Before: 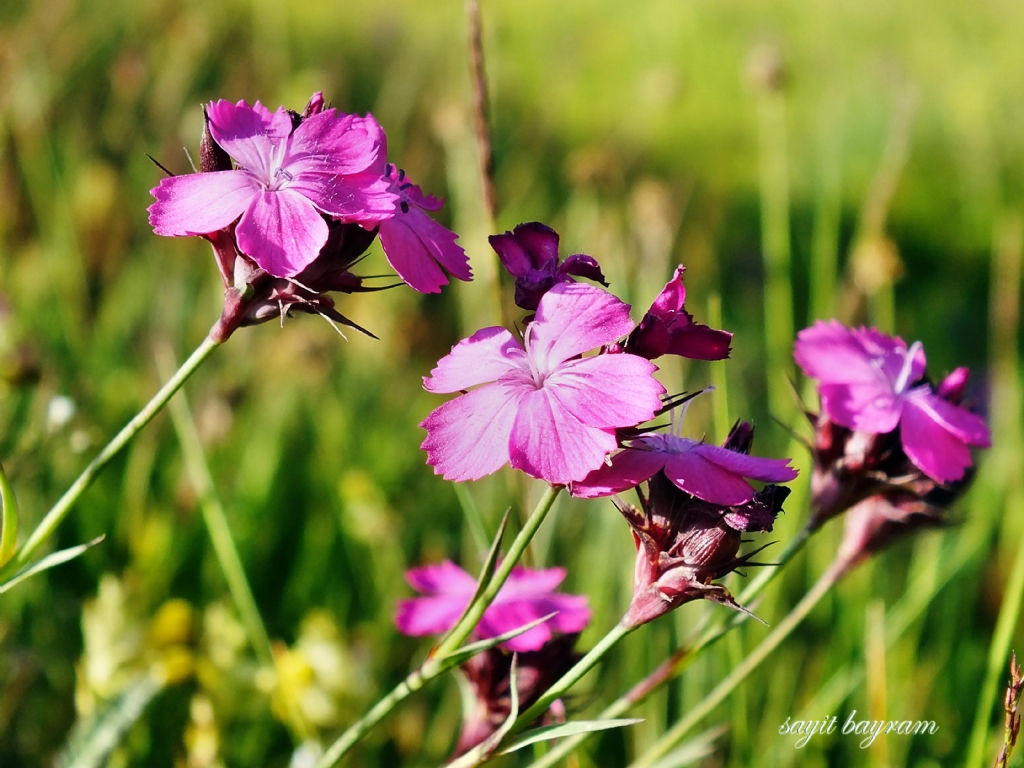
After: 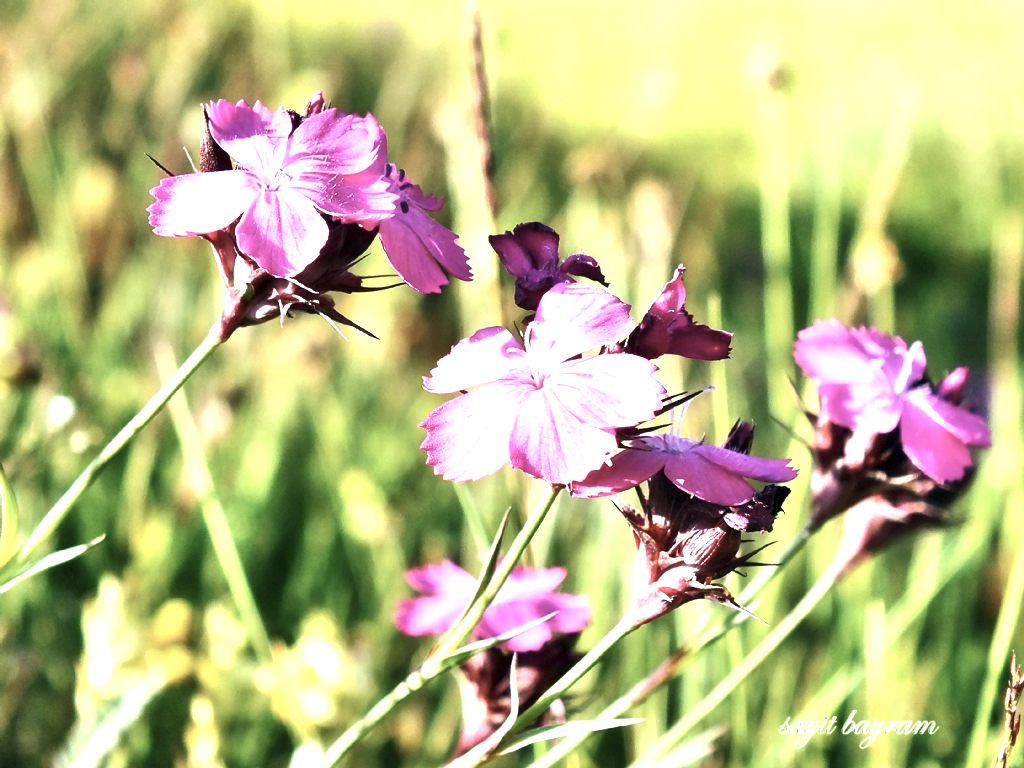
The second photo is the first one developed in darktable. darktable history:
exposure: exposure 1.5 EV, compensate highlight preservation false
contrast brightness saturation: contrast 0.1, saturation -0.36
shadows and highlights: shadows 37.27, highlights -28.18, soften with gaussian
